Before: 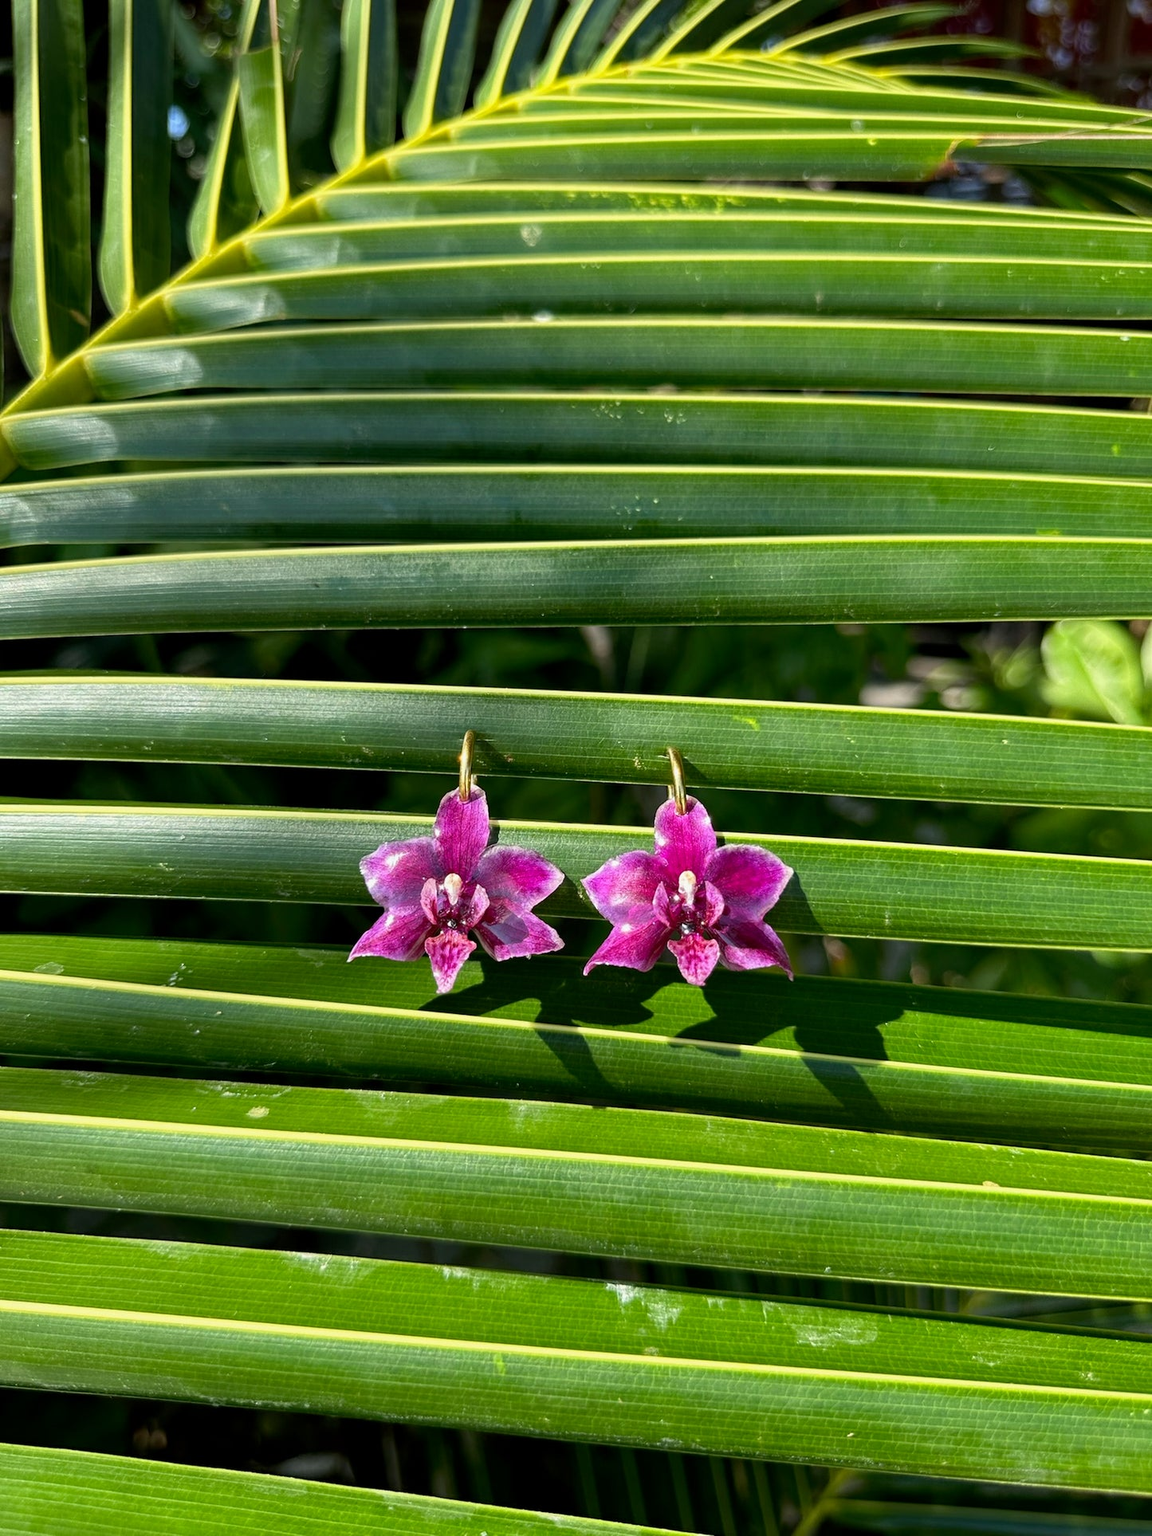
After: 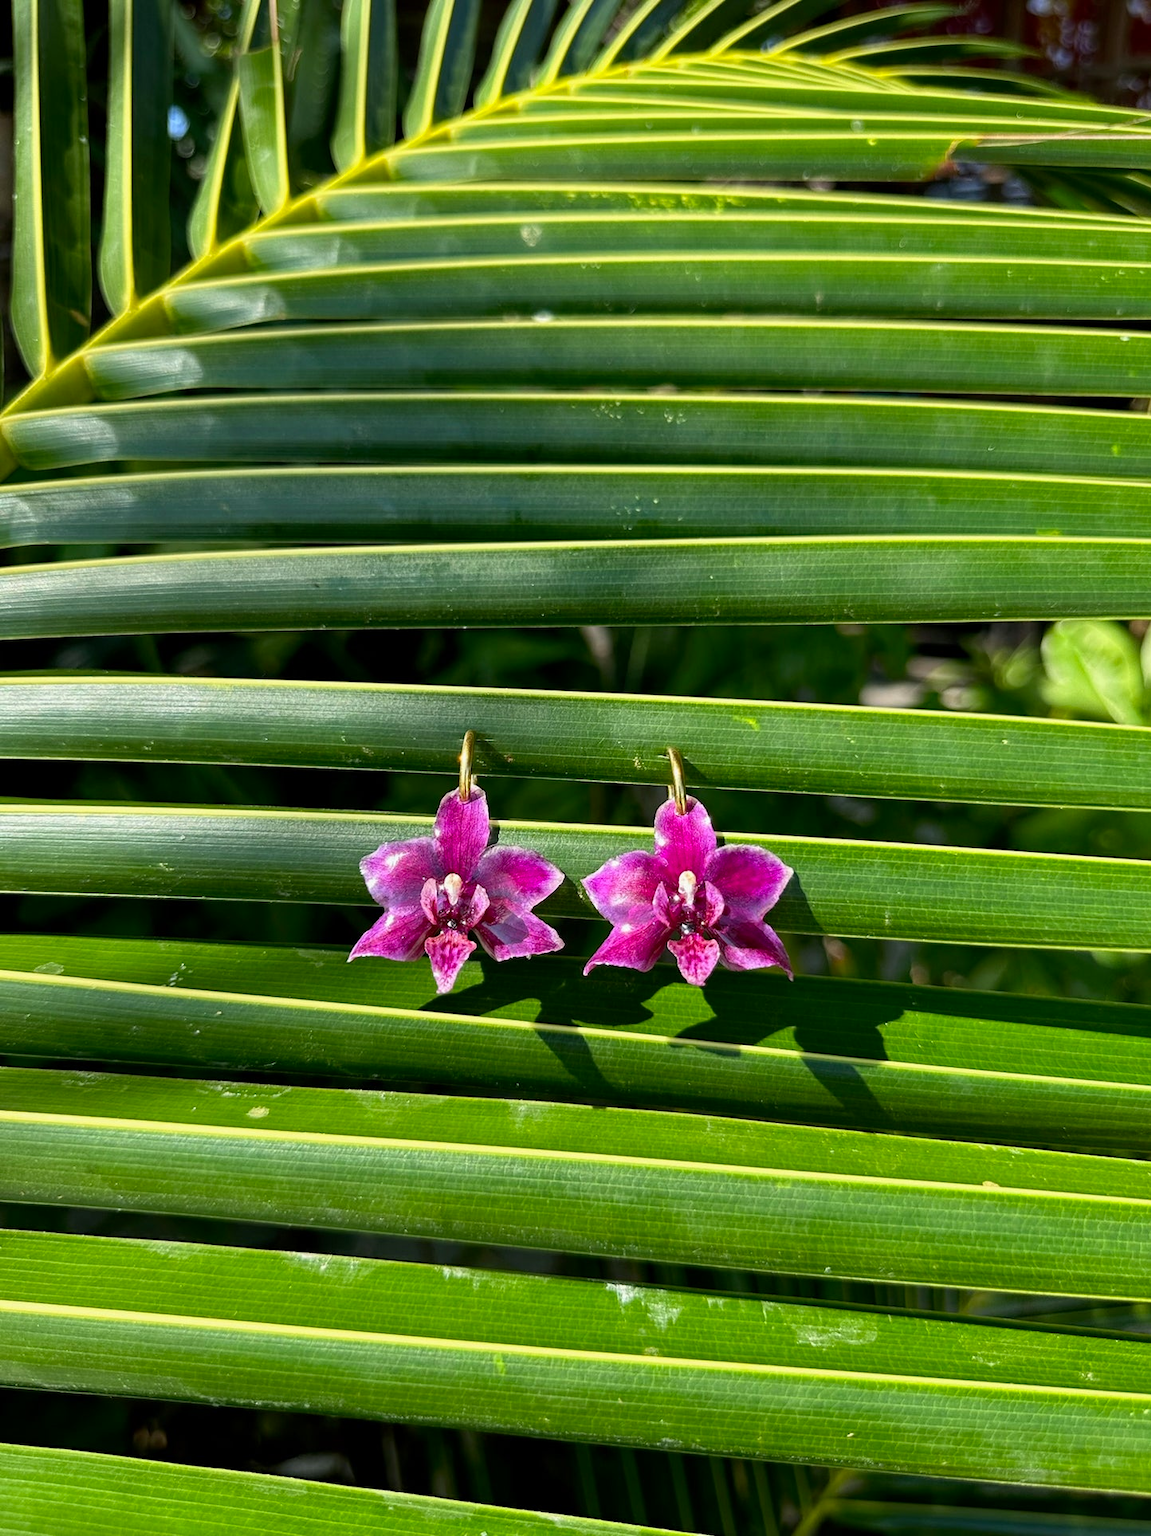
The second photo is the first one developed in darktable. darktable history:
contrast brightness saturation: contrast 0.04, saturation 0.07
exposure: compensate highlight preservation false
